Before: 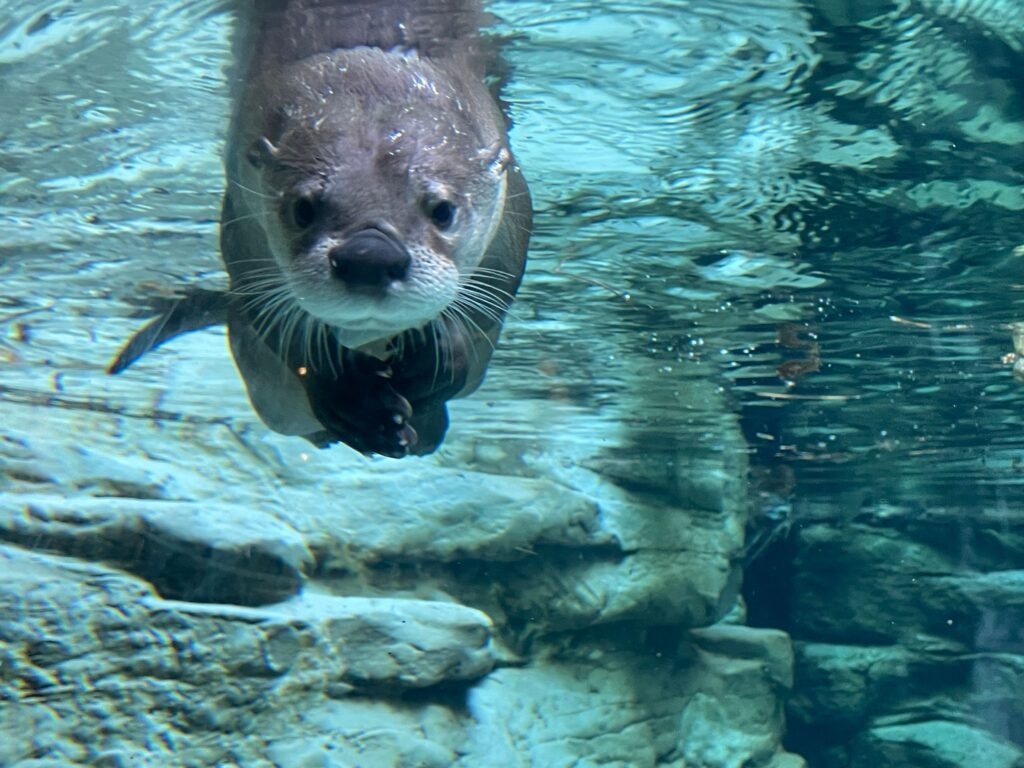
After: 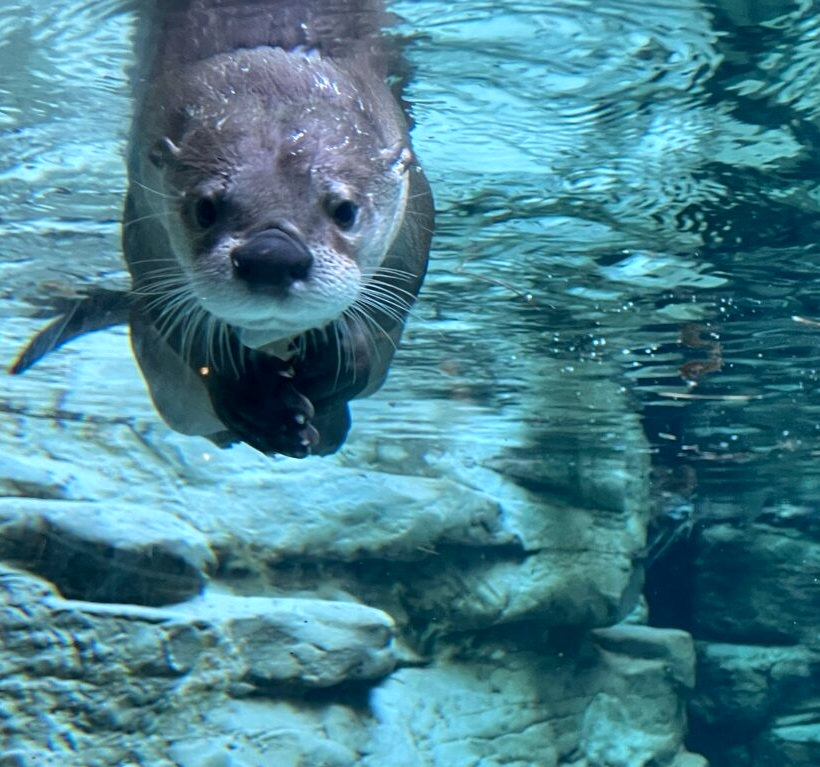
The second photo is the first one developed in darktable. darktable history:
color calibration: gray › normalize channels true, illuminant as shot in camera, x 0.358, y 0.373, temperature 4628.91 K, gamut compression 0.027
crop and rotate: left 9.585%, right 10.271%
local contrast: mode bilateral grid, contrast 20, coarseness 50, detail 119%, midtone range 0.2
